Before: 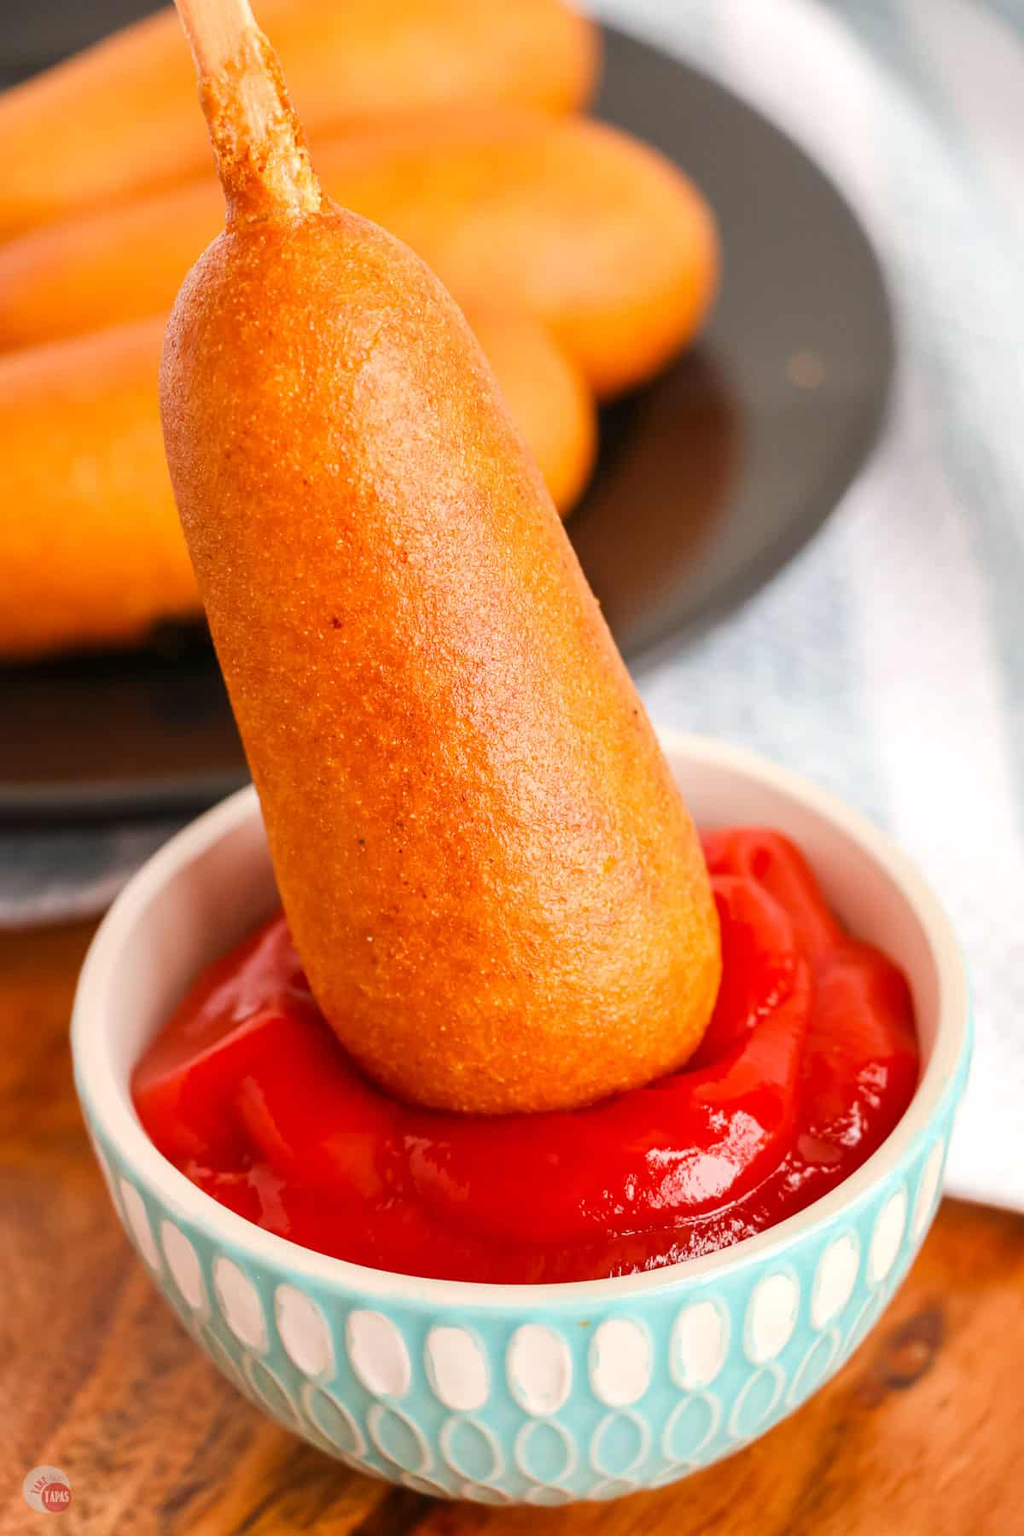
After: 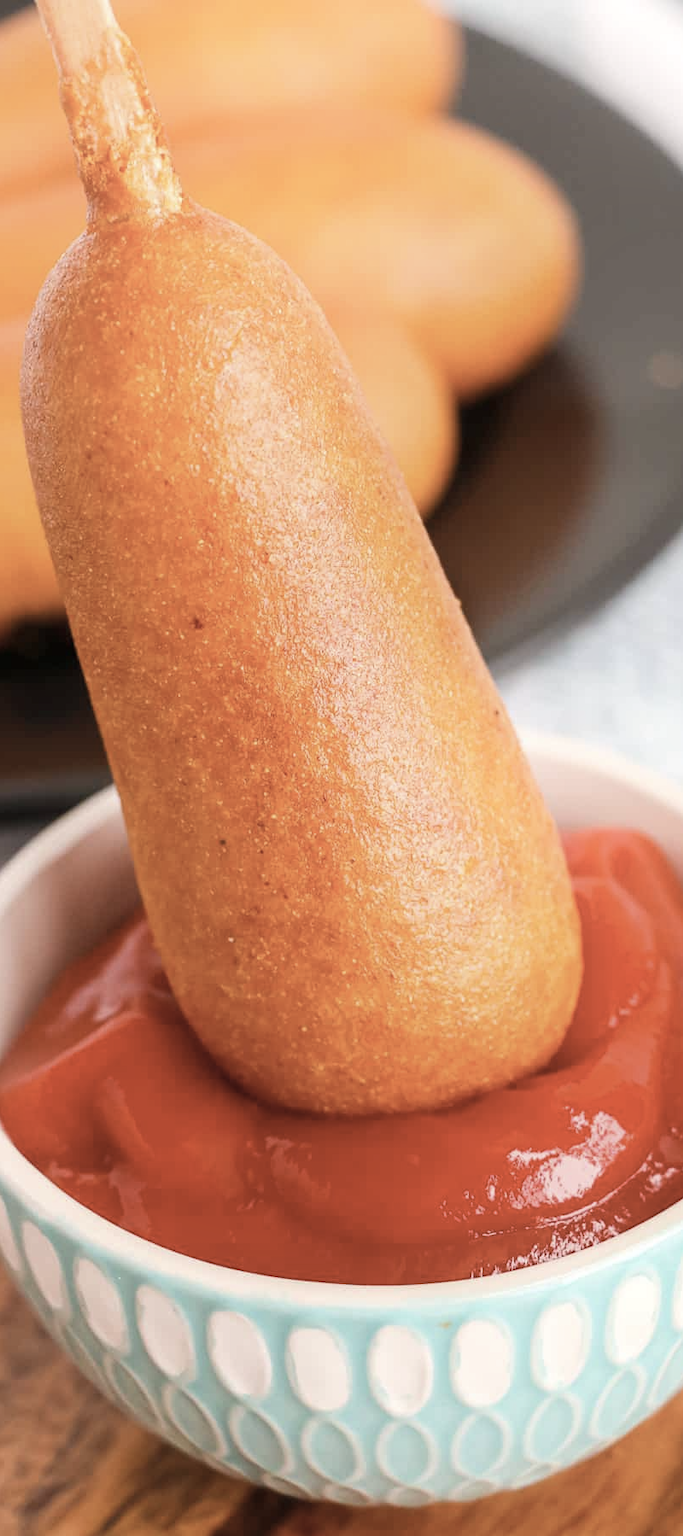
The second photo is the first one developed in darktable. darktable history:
color correction: highlights b* -0.04, saturation 0.601
crop and rotate: left 13.647%, right 19.538%
shadows and highlights: shadows -24.06, highlights 48.09, soften with gaussian
